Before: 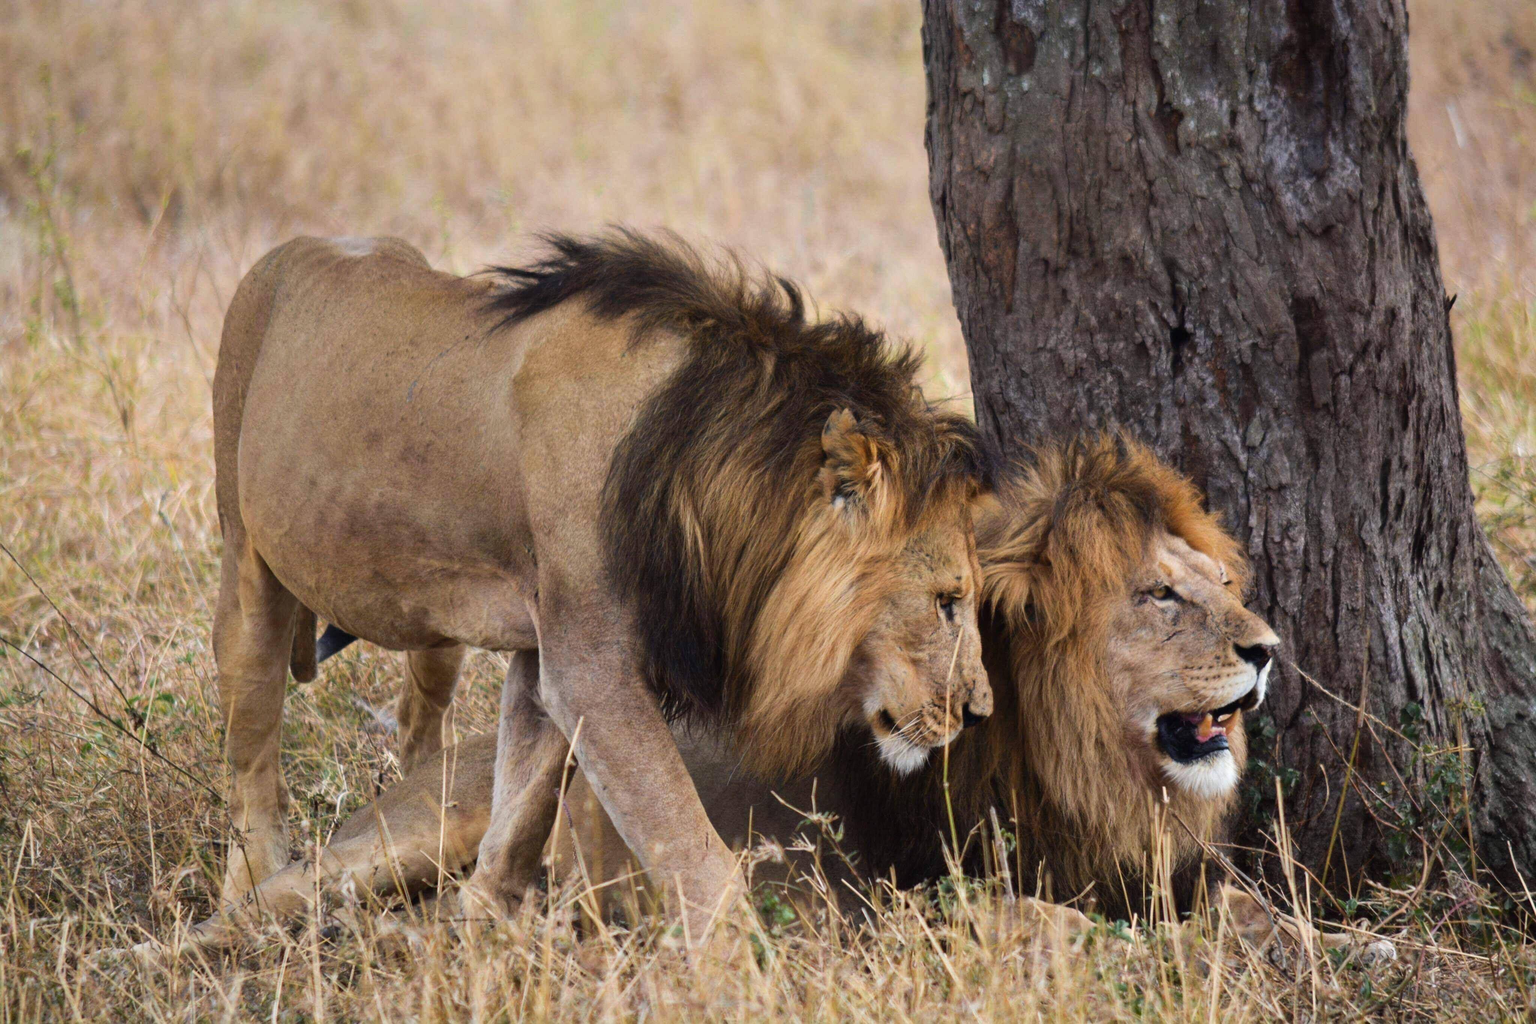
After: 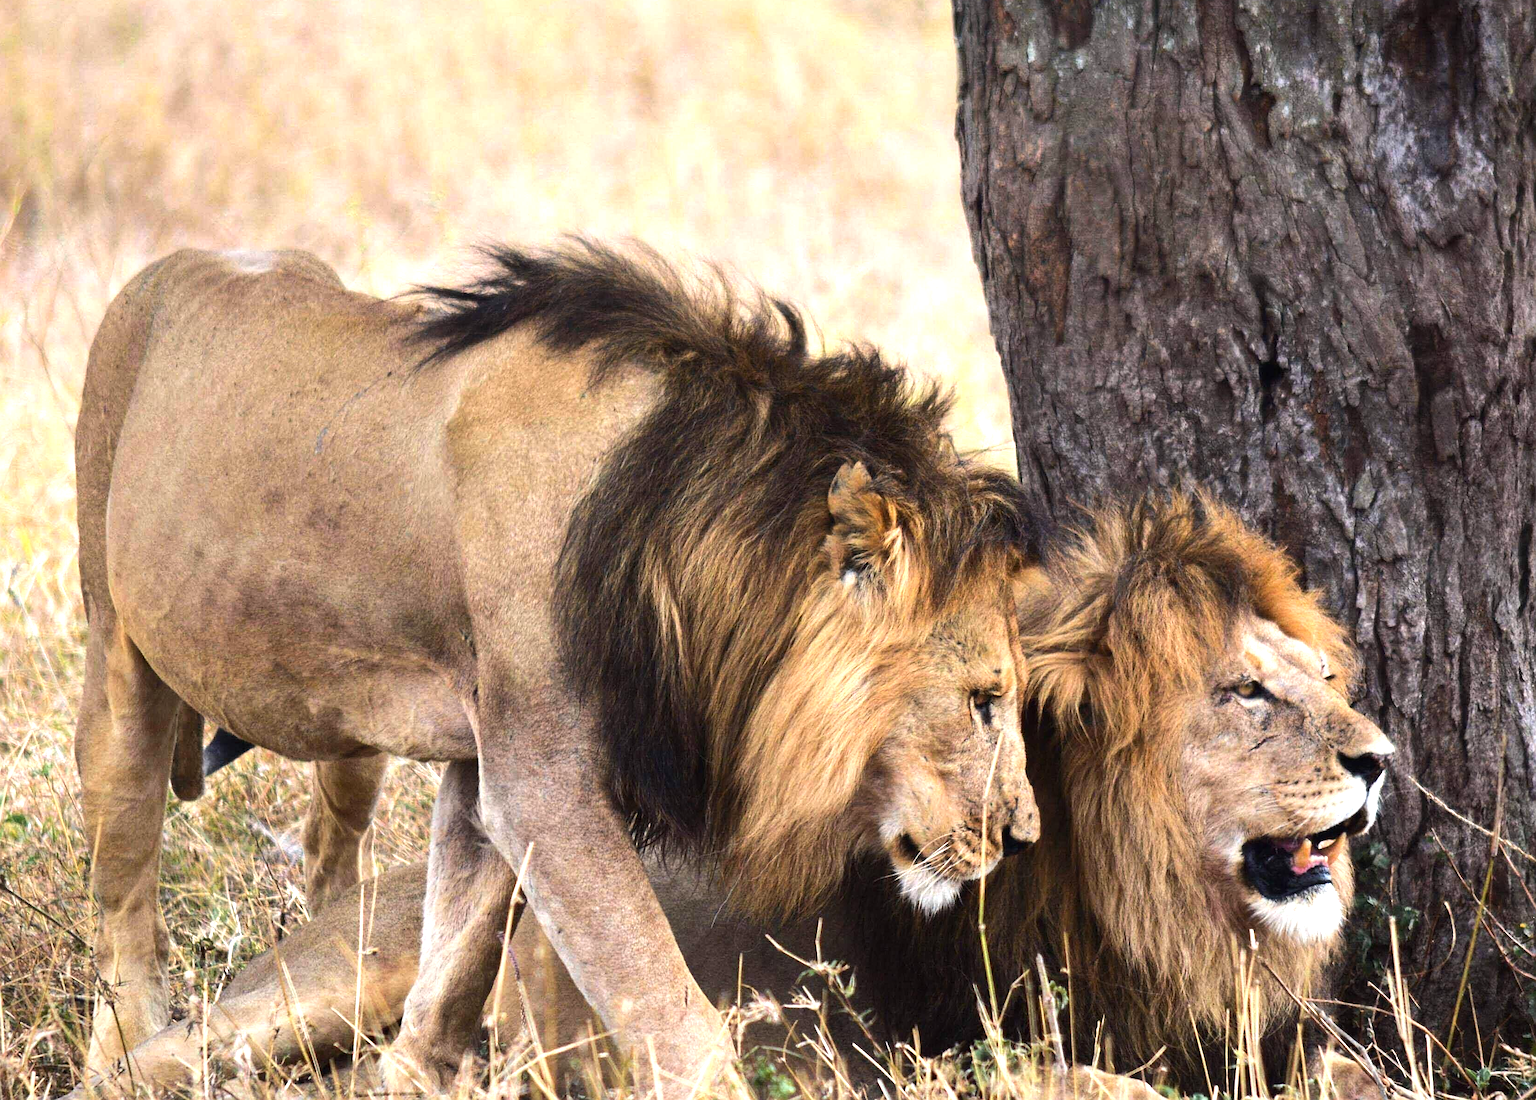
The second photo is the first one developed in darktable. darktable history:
sharpen: on, module defaults
exposure: exposure 0.636 EV, compensate highlight preservation false
tone equalizer: -8 EV -0.417 EV, -7 EV -0.389 EV, -6 EV -0.333 EV, -5 EV -0.222 EV, -3 EV 0.222 EV, -2 EV 0.333 EV, -1 EV 0.389 EV, +0 EV 0.417 EV, edges refinement/feathering 500, mask exposure compensation -1.57 EV, preserve details no
crop: left 9.929%, top 3.475%, right 9.188%, bottom 9.529%
